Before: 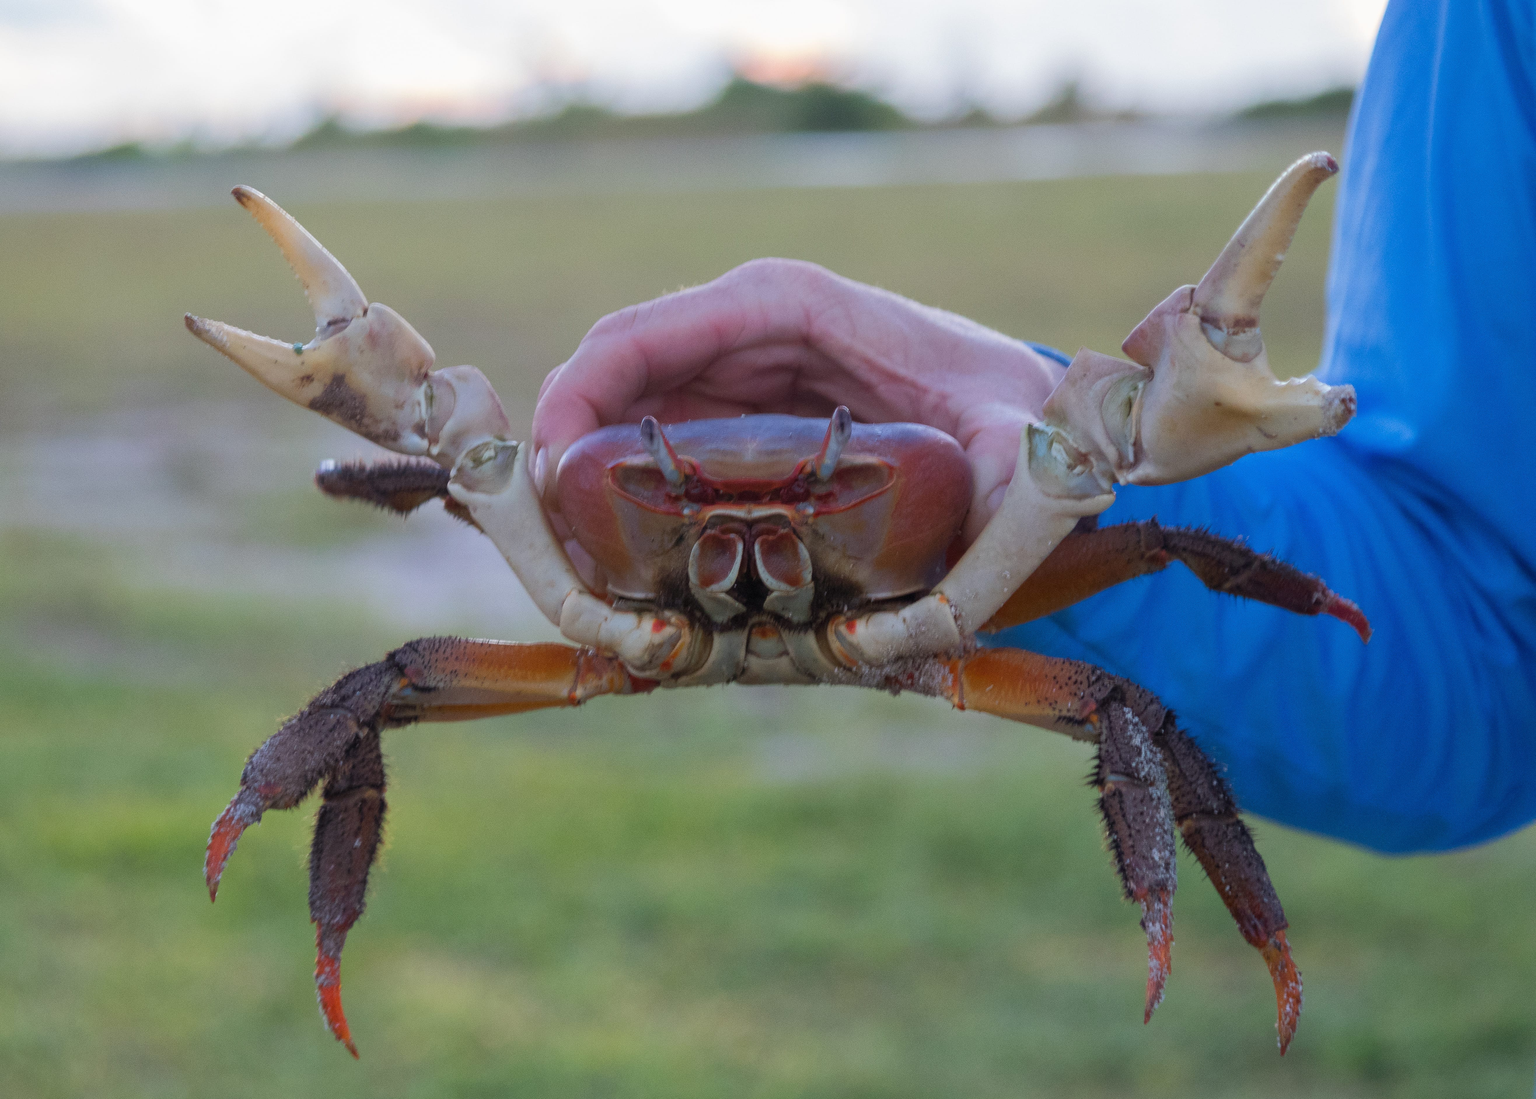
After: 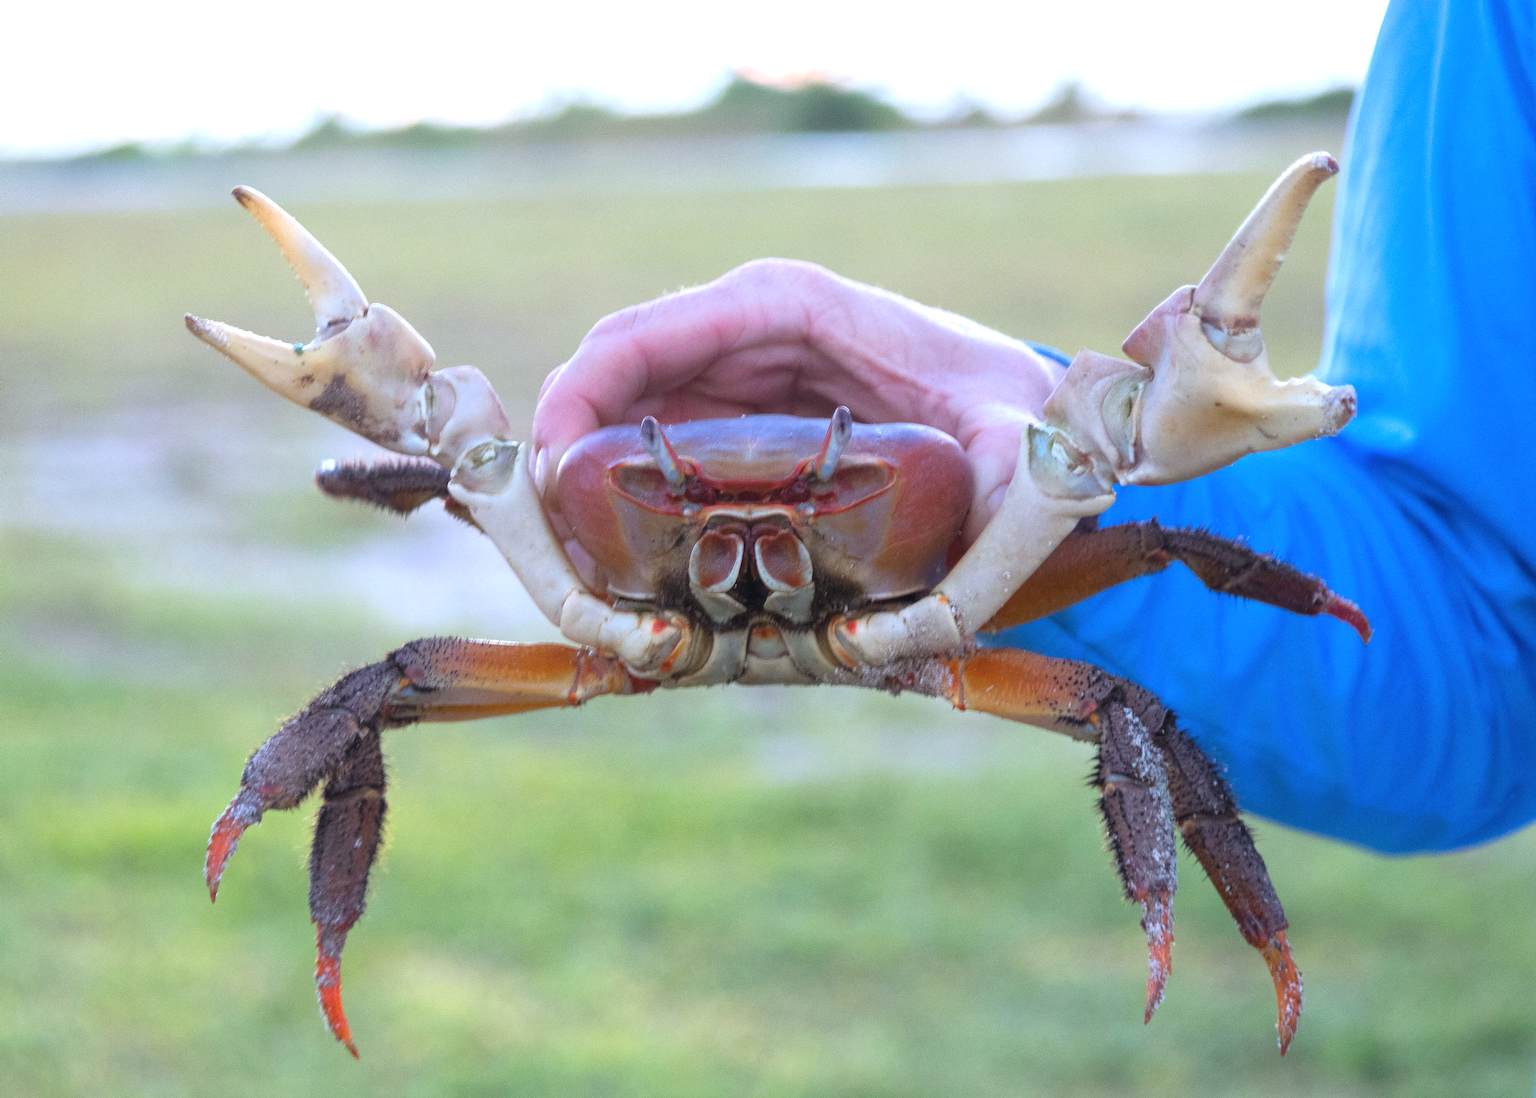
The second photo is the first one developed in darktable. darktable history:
white balance: red 0.967, blue 1.049
exposure: black level correction 0, exposure 1 EV, compensate exposure bias true, compensate highlight preservation false
